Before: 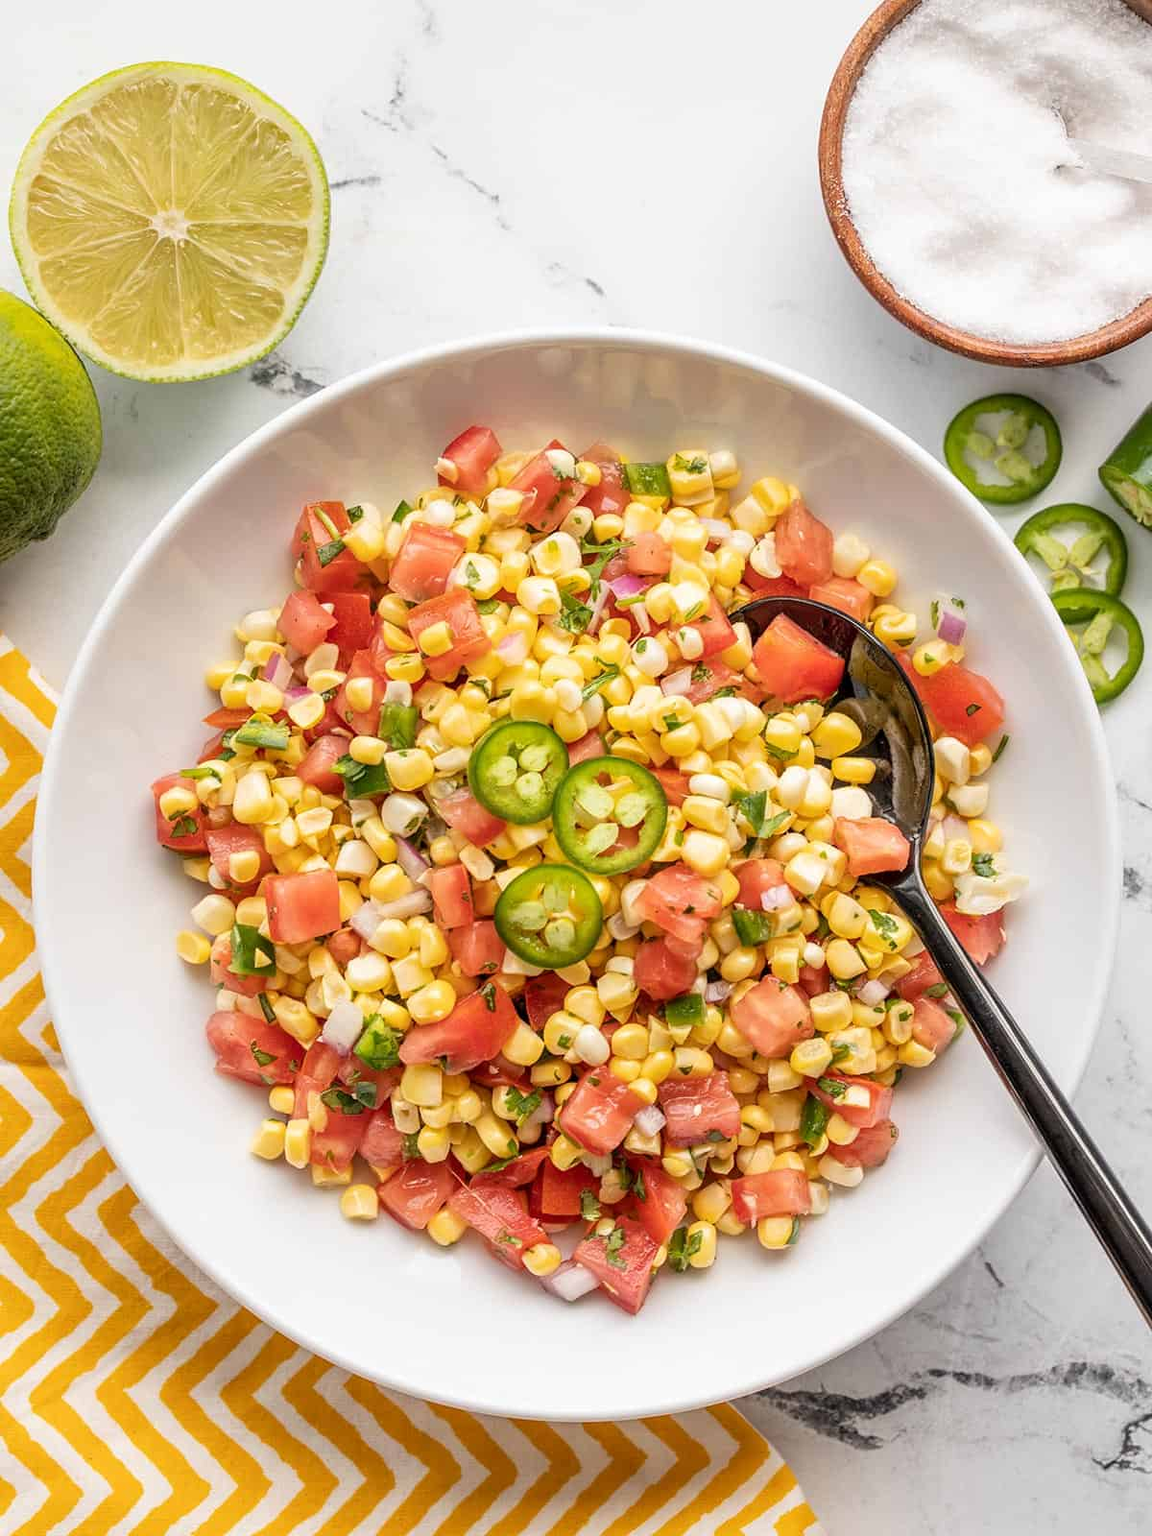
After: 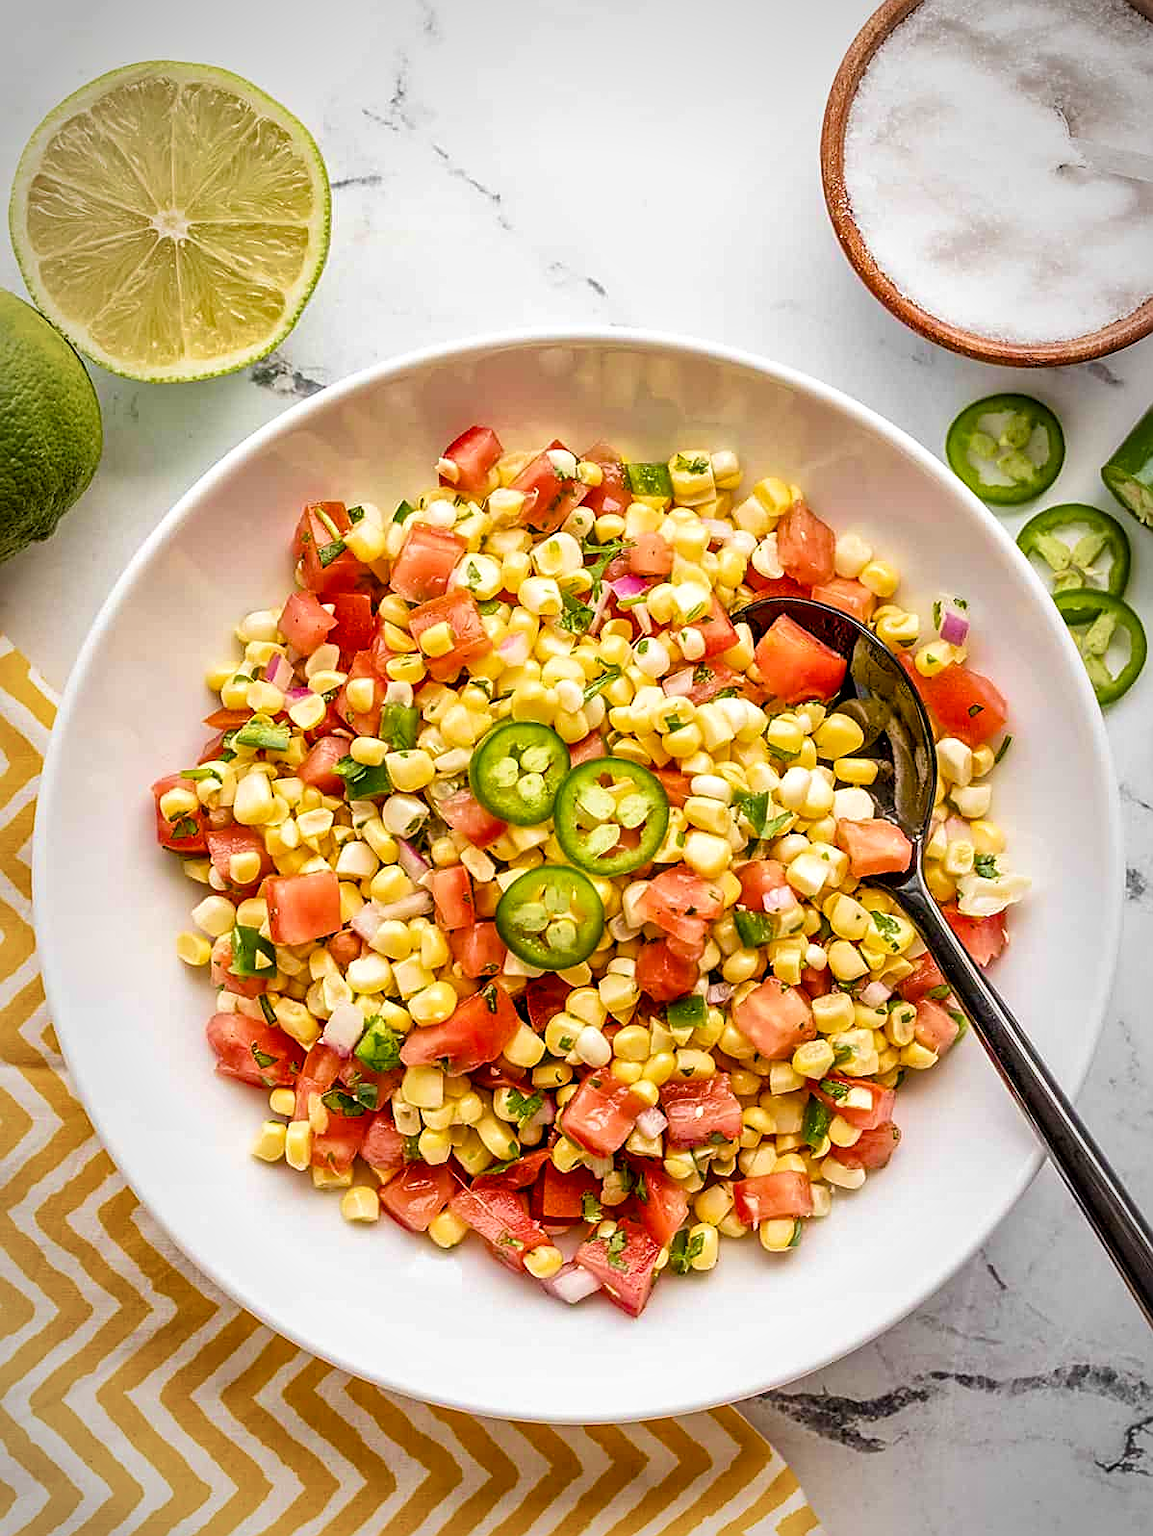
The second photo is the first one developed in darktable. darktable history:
vignetting: brightness -0.456, saturation -0.309, automatic ratio true
velvia: strength 44.88%
crop: top 0.103%, bottom 0.105%
color balance rgb: perceptual saturation grading › global saturation 20%, perceptual saturation grading › highlights -25.227%, perceptual saturation grading › shadows 49.548%, global vibrance 20%
local contrast: mode bilateral grid, contrast 31, coarseness 24, midtone range 0.2
sharpen: on, module defaults
